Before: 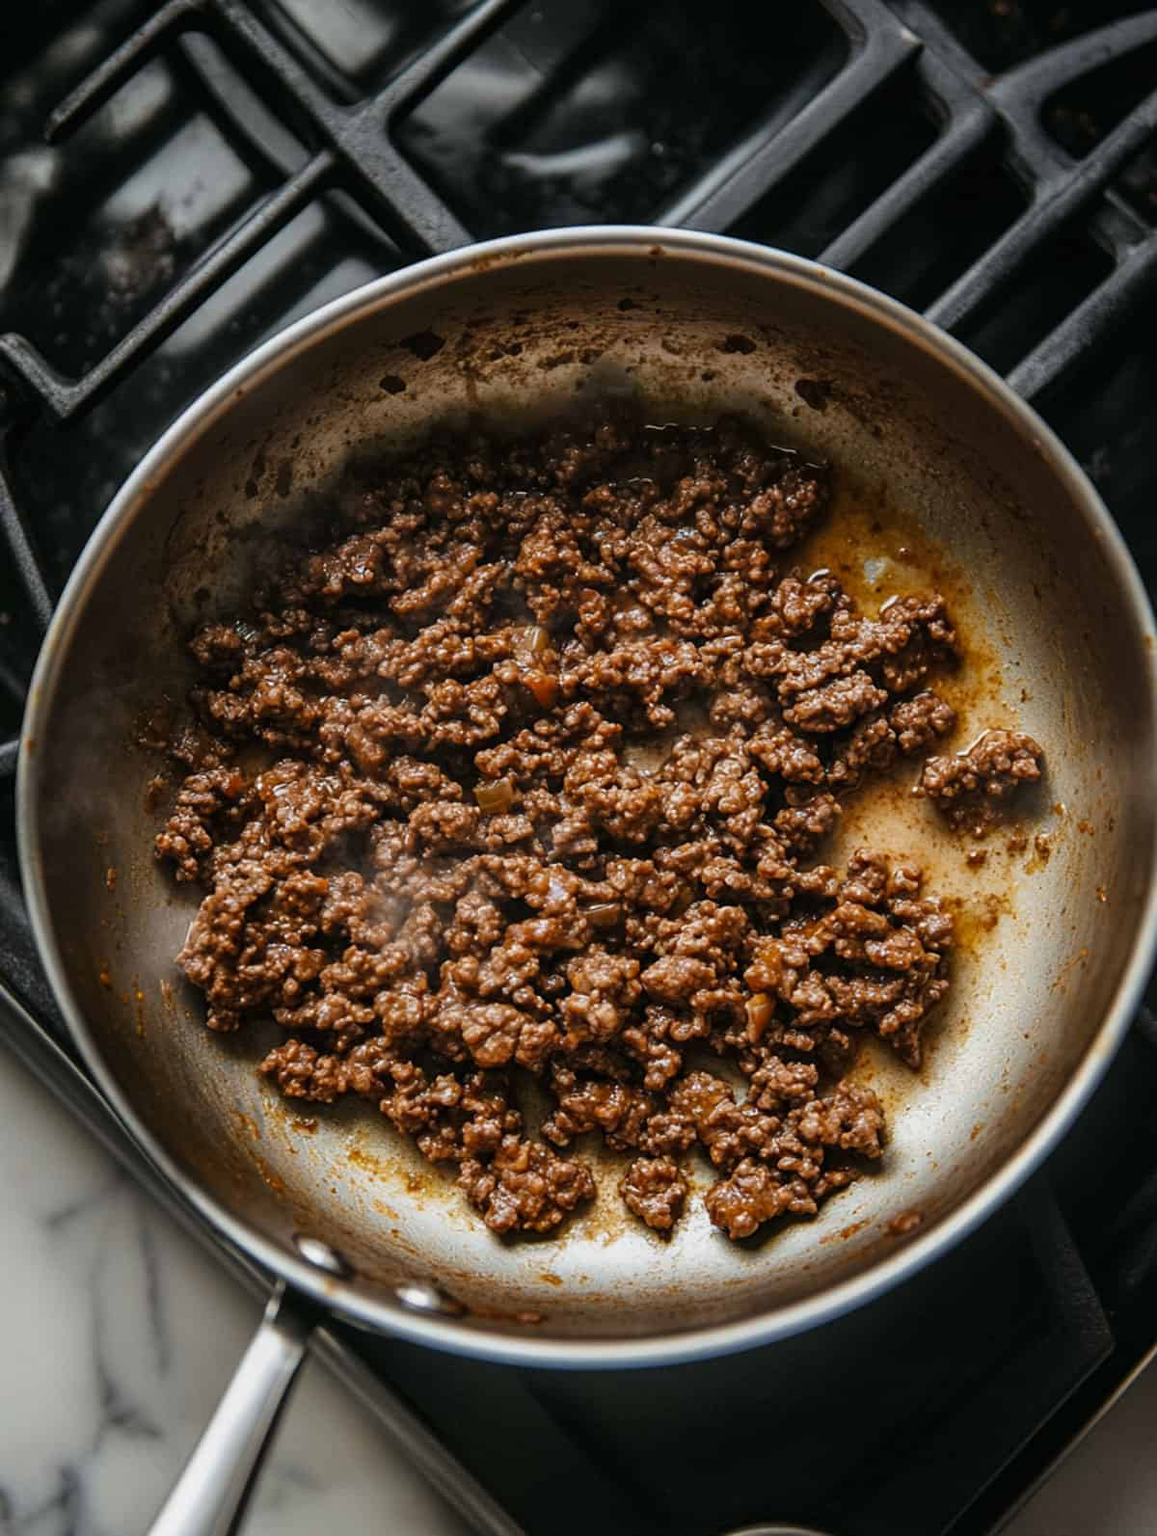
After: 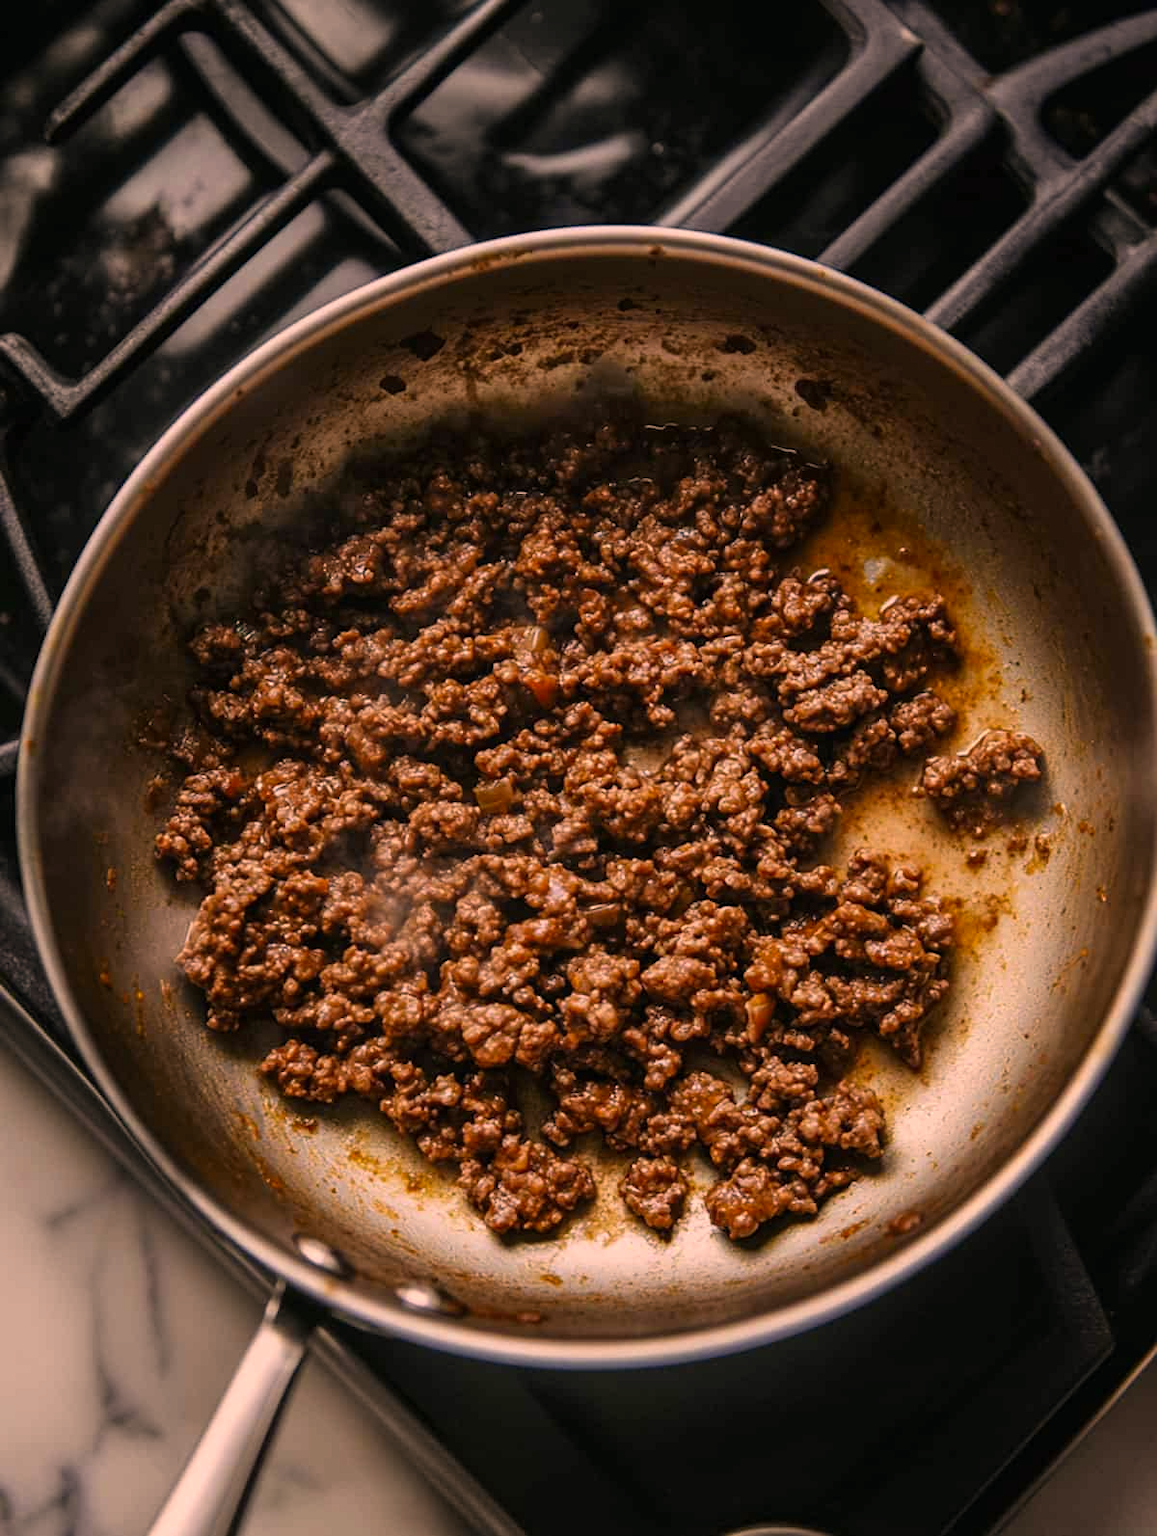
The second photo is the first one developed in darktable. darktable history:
exposure: exposure -0.116 EV, compensate exposure bias true, compensate highlight preservation false
color correction: highlights a* 21.16, highlights b* 19.61
